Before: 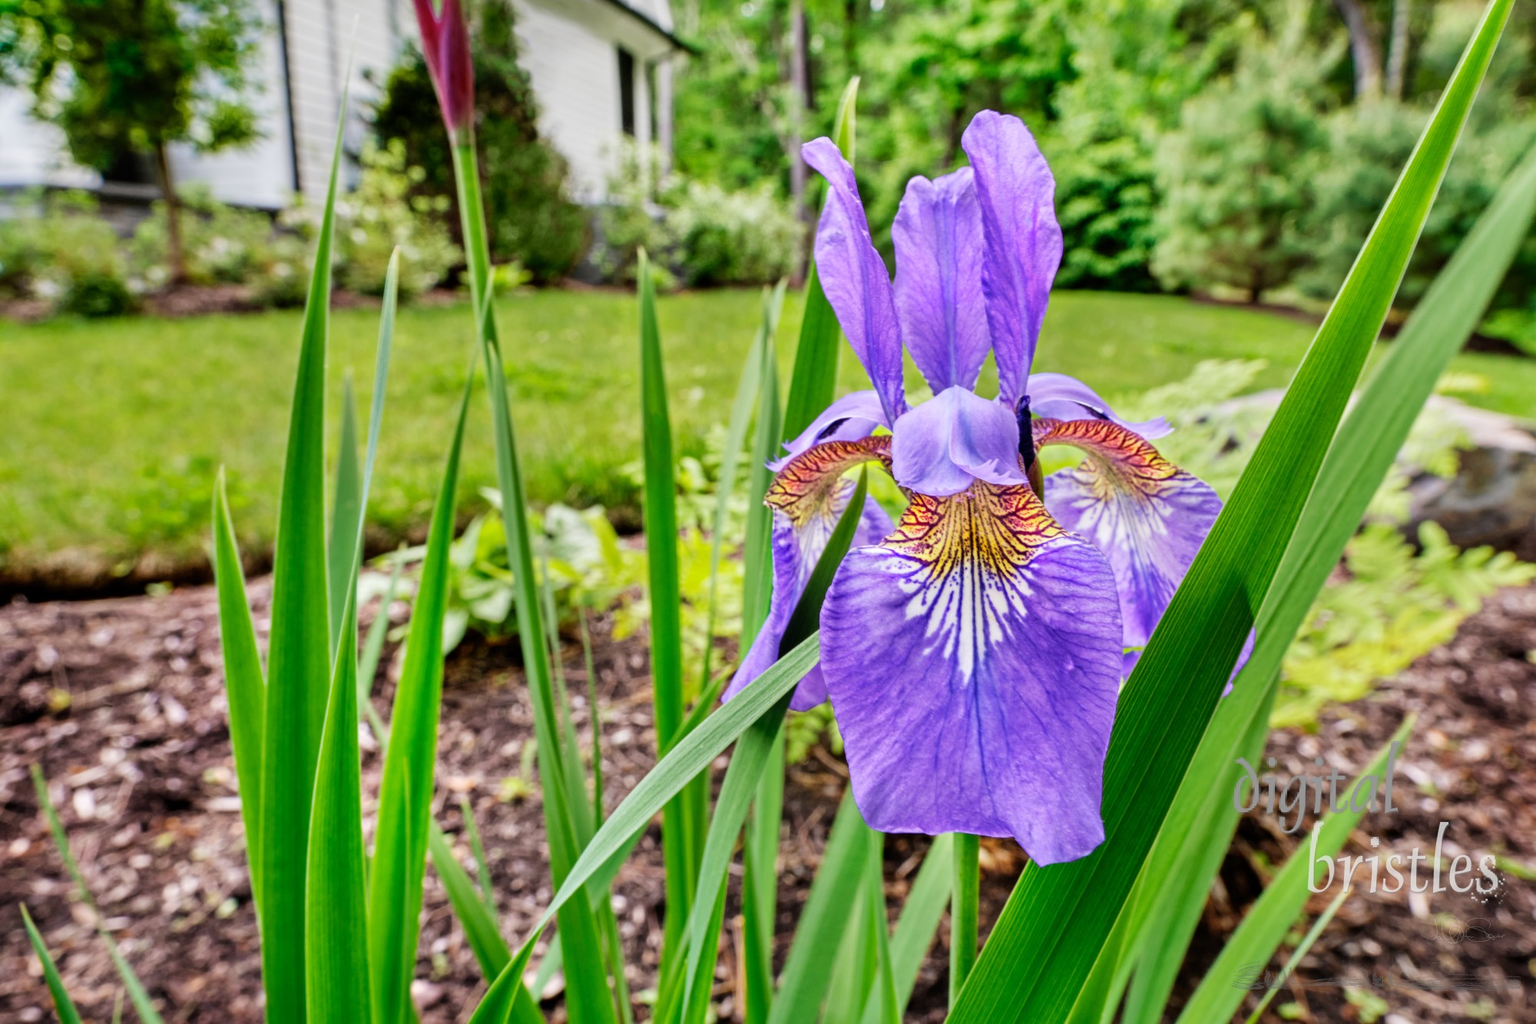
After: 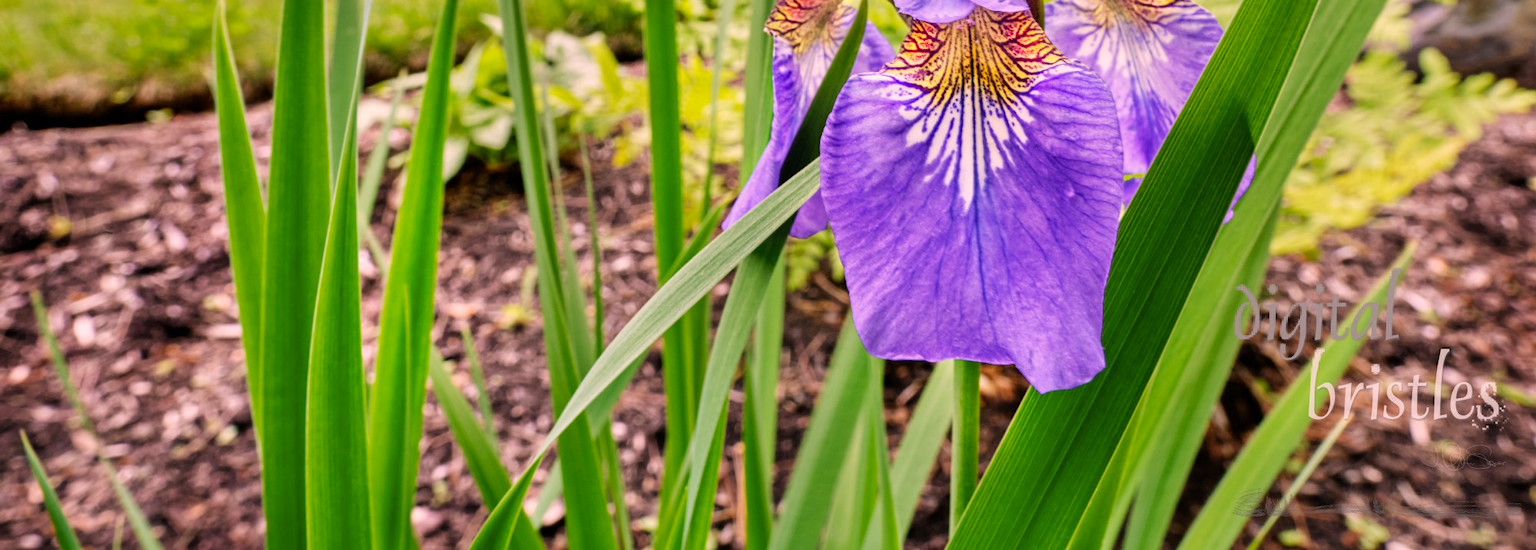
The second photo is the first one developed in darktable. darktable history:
crop and rotate: top 46.237%
color correction: highlights a* 14.52, highlights b* 4.84
